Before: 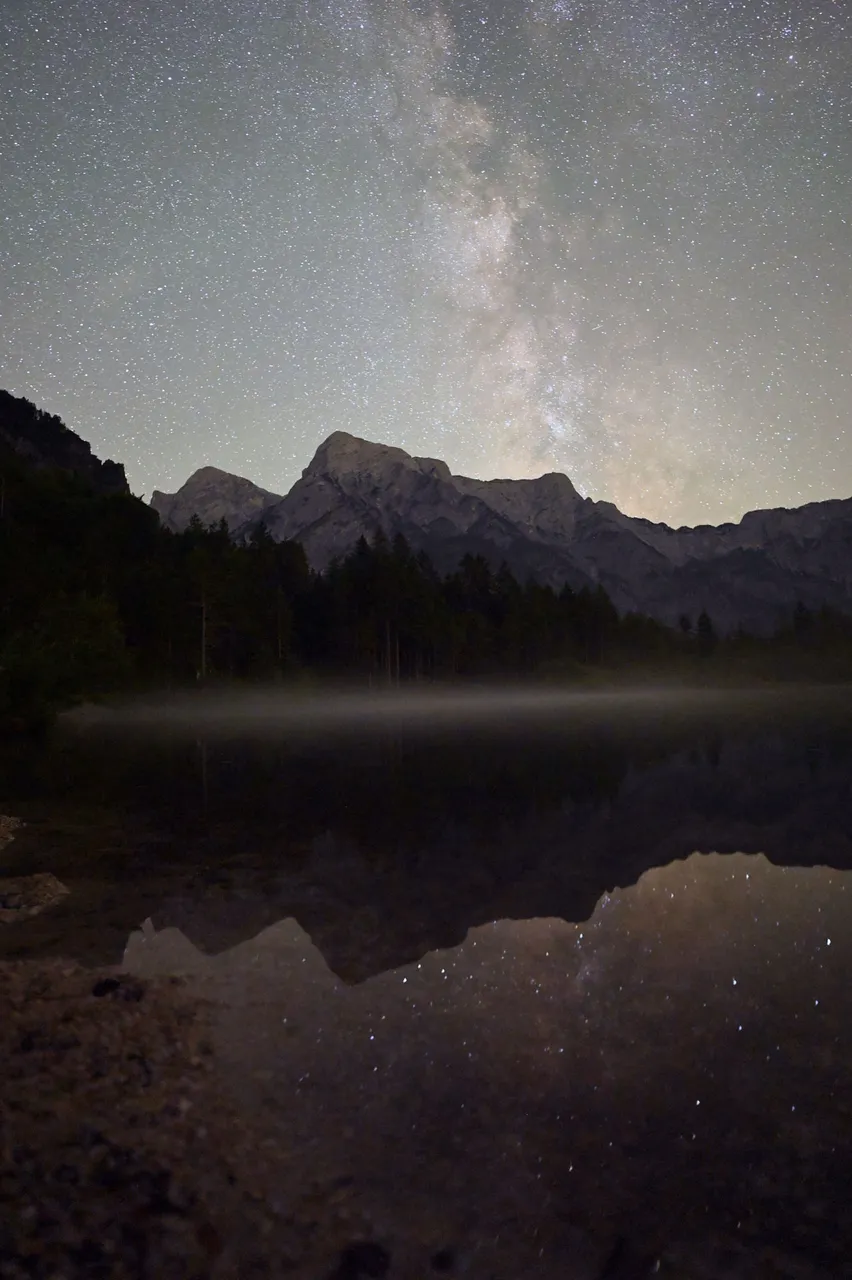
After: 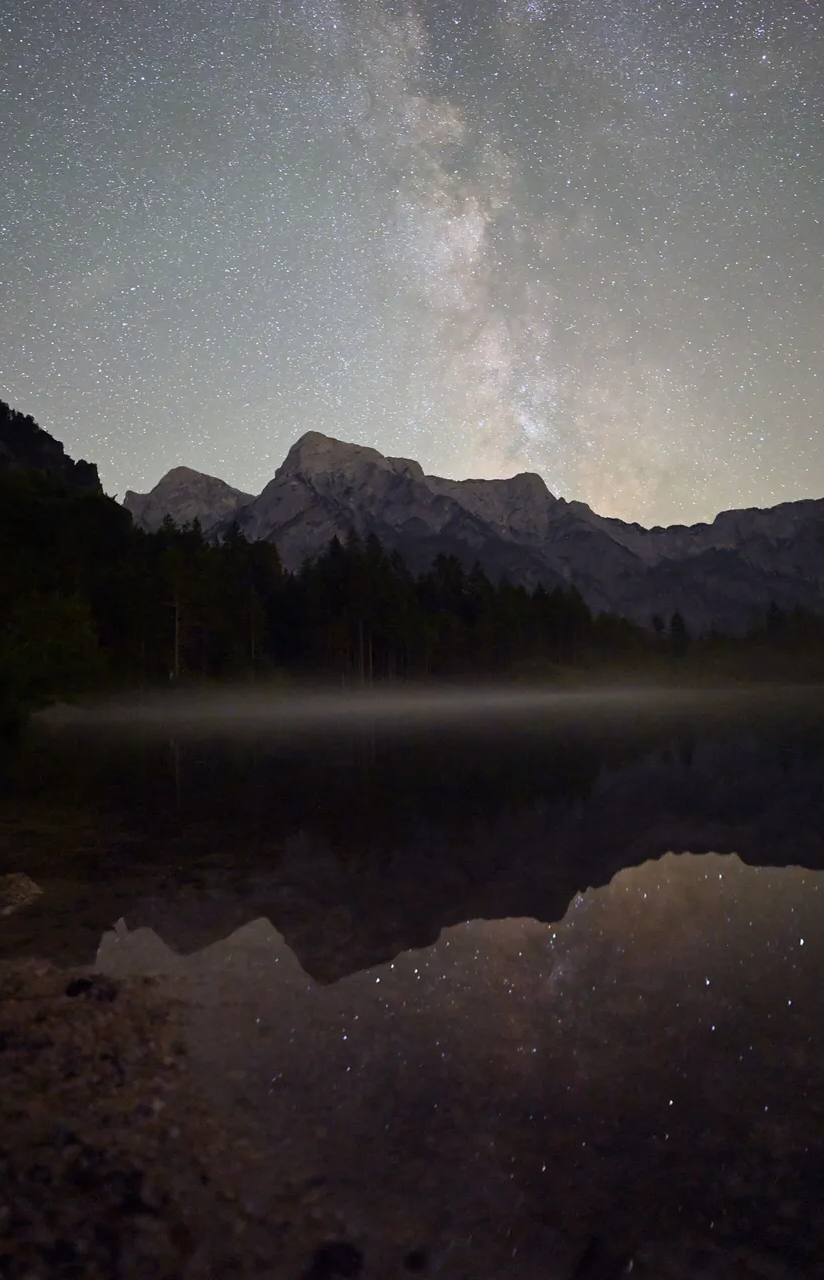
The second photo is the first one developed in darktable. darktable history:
crop and rotate: left 3.203%
